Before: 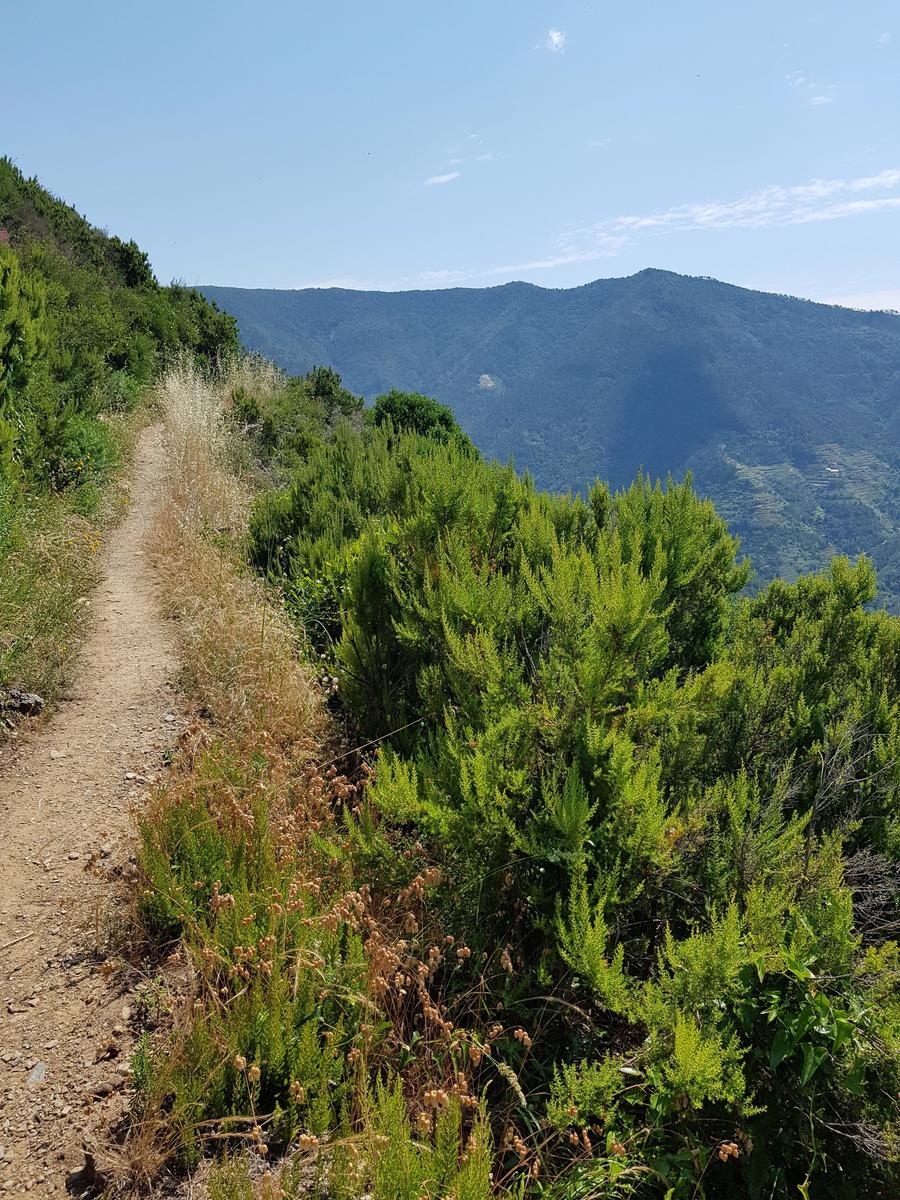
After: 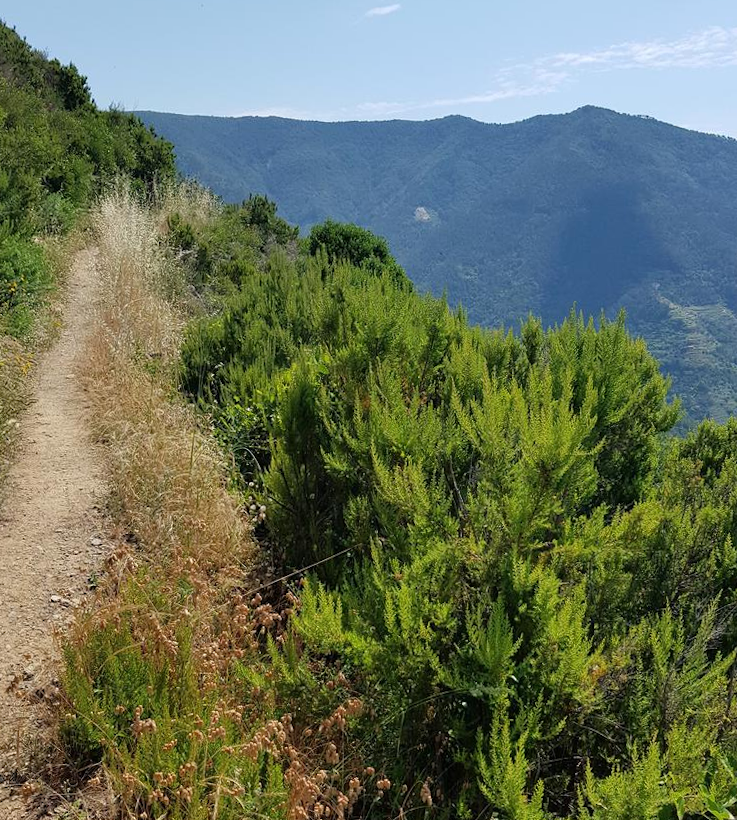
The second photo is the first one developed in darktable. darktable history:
crop: left 7.856%, top 11.836%, right 10.12%, bottom 15.387%
rotate and perspective: rotation 1.57°, crop left 0.018, crop right 0.982, crop top 0.039, crop bottom 0.961
